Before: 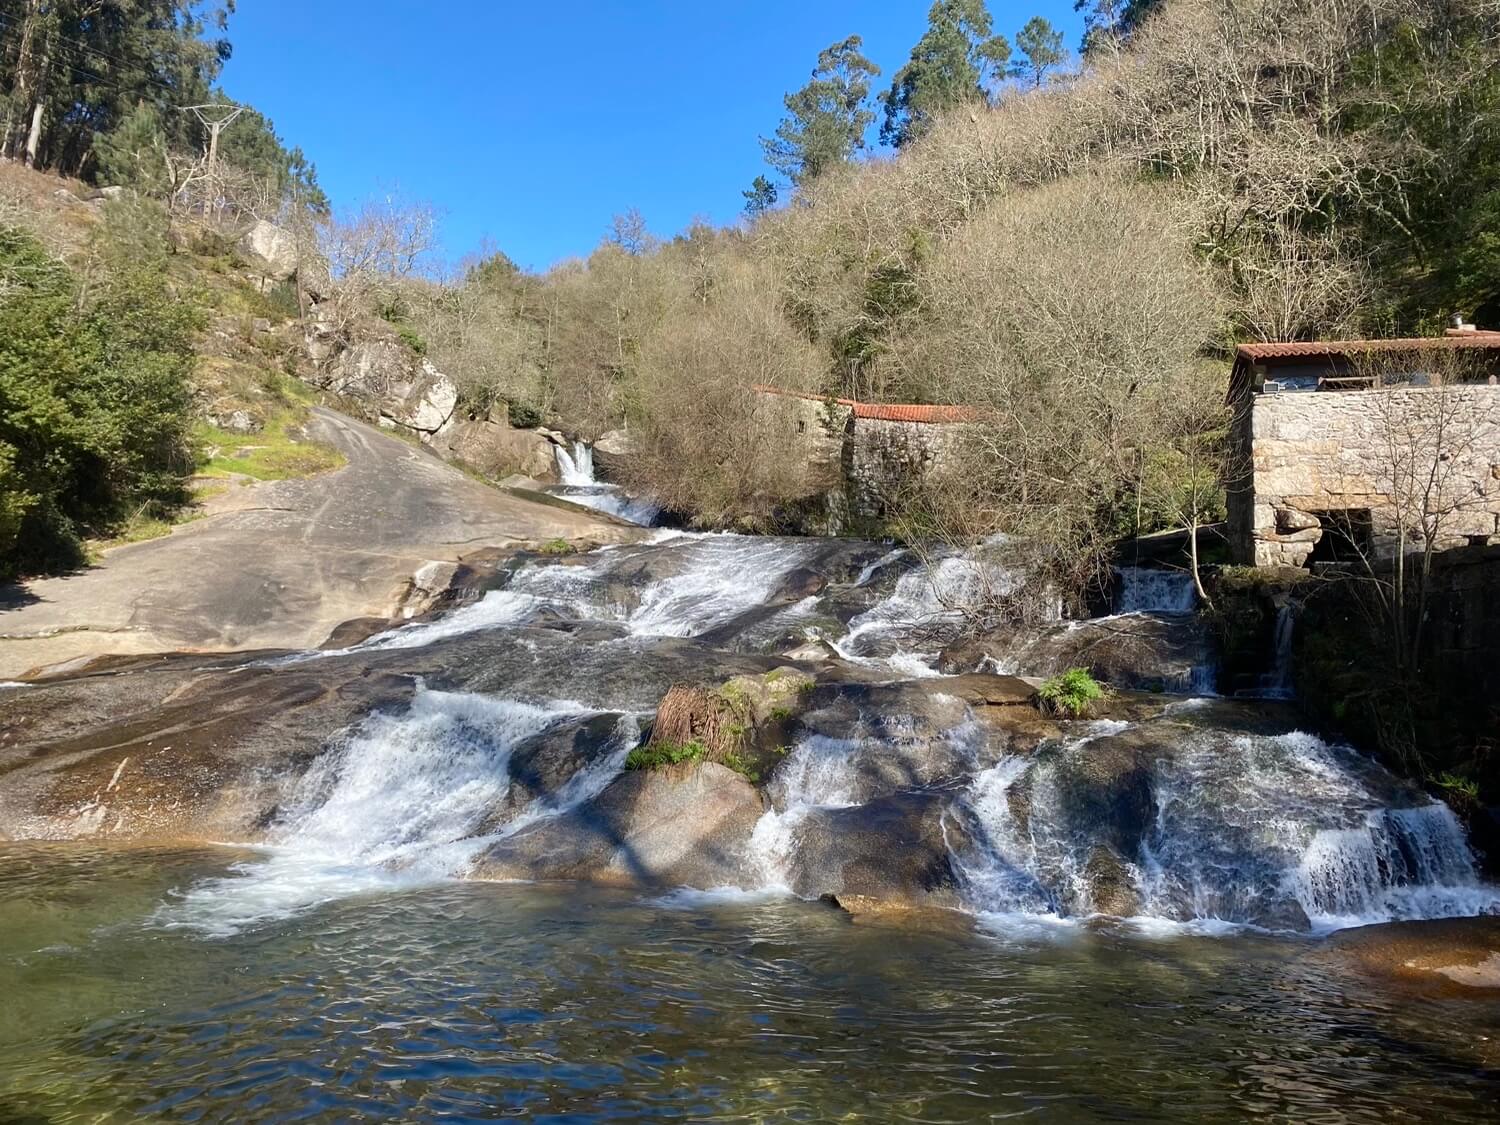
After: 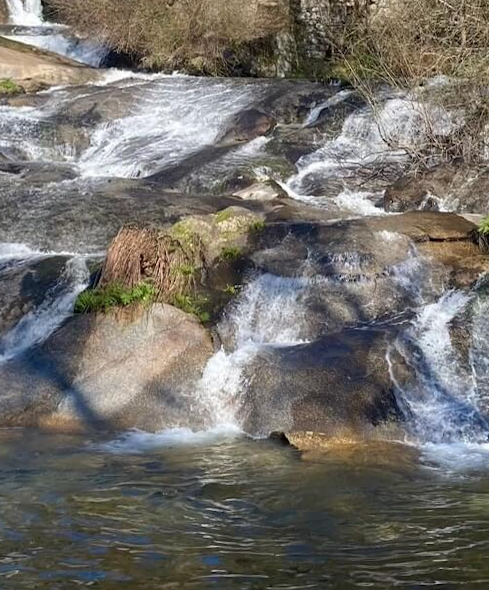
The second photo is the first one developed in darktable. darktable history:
crop: left 40.878%, top 39.176%, right 25.993%, bottom 3.081%
rotate and perspective: rotation -0.013°, lens shift (vertical) -0.027, lens shift (horizontal) 0.178, crop left 0.016, crop right 0.989, crop top 0.082, crop bottom 0.918
